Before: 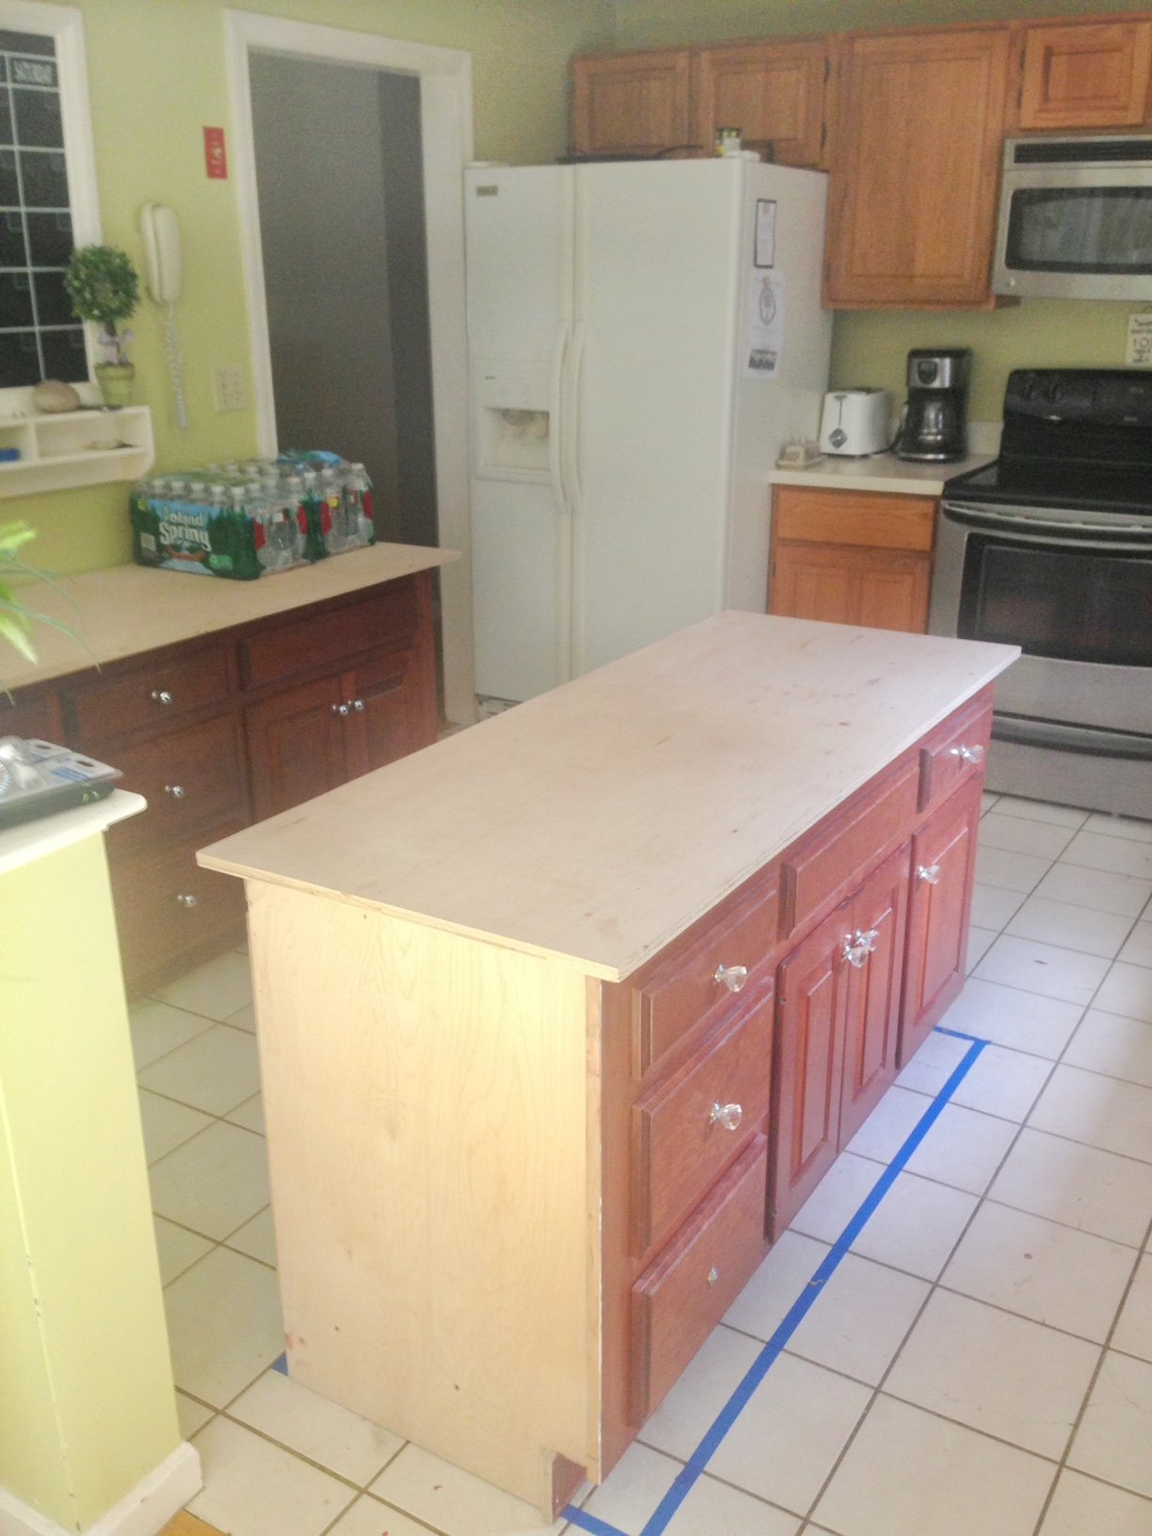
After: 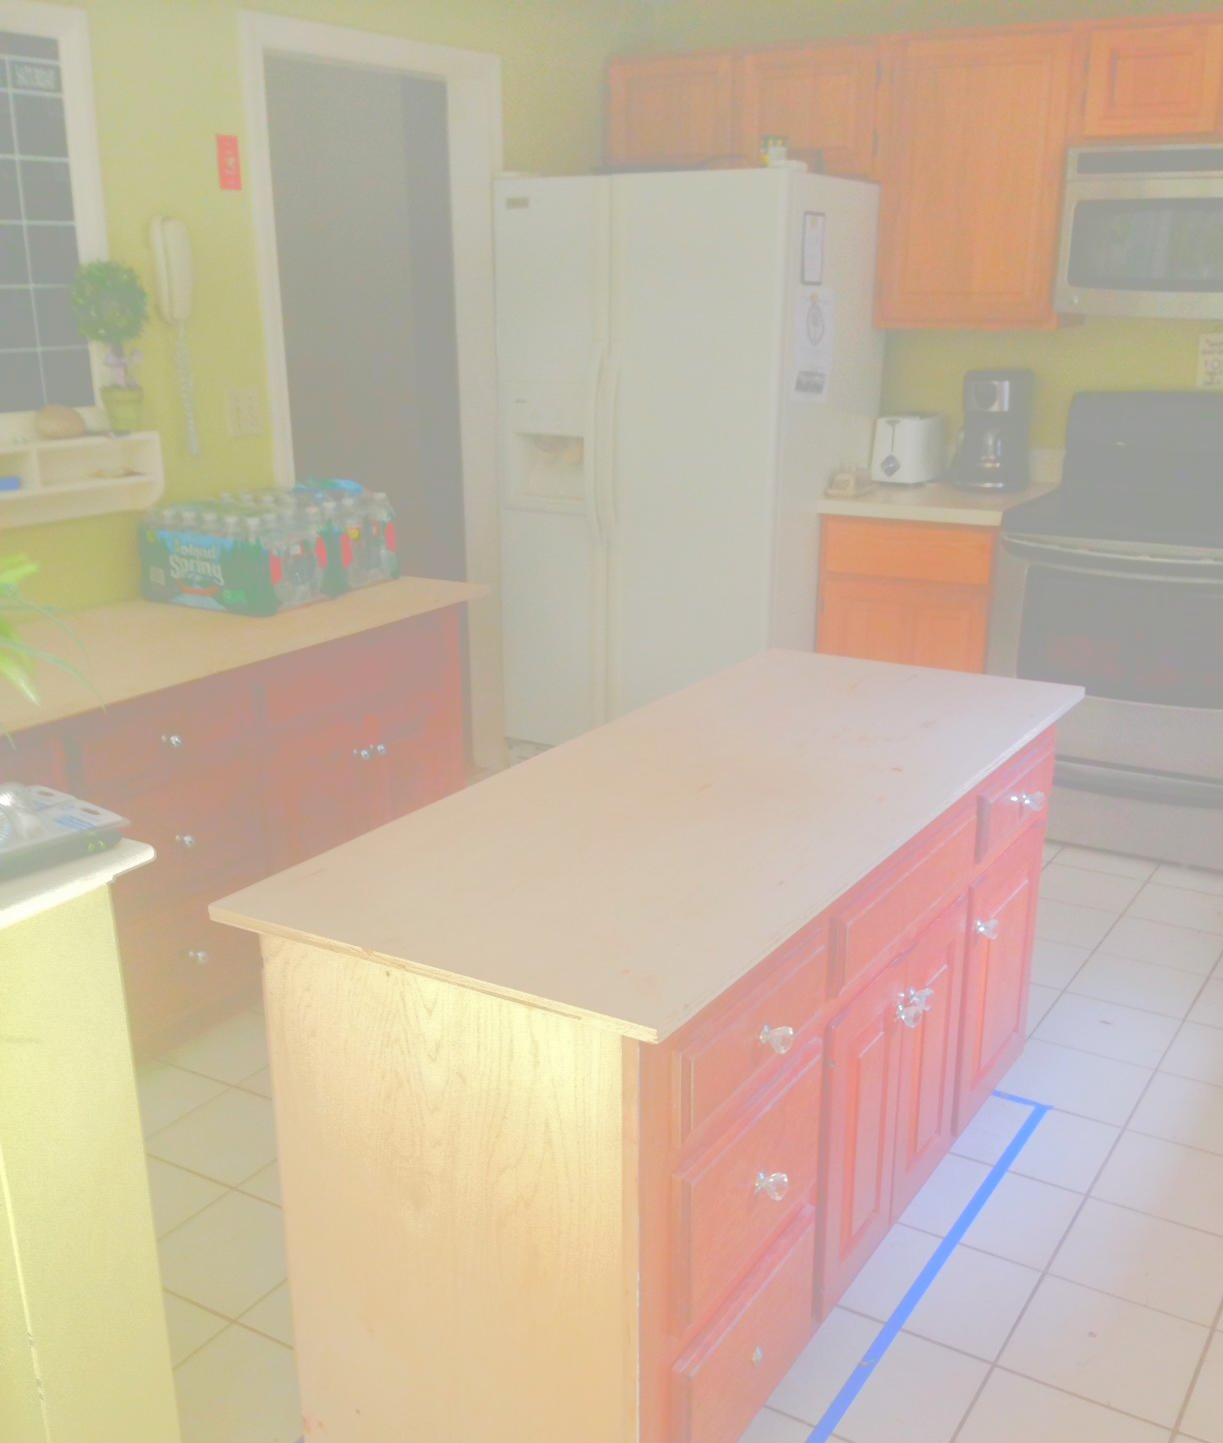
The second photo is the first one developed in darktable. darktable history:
crop and rotate: top 0%, bottom 11.529%
tone curve: curves: ch0 [(0, 0) (0.003, 0.626) (0.011, 0.626) (0.025, 0.63) (0.044, 0.631) (0.069, 0.632) (0.1, 0.636) (0.136, 0.637) (0.177, 0.641) (0.224, 0.642) (0.277, 0.646) (0.335, 0.649) (0.399, 0.661) (0.468, 0.679) (0.543, 0.702) (0.623, 0.732) (0.709, 0.769) (0.801, 0.804) (0.898, 0.847) (1, 1)], color space Lab, independent channels, preserve colors none
